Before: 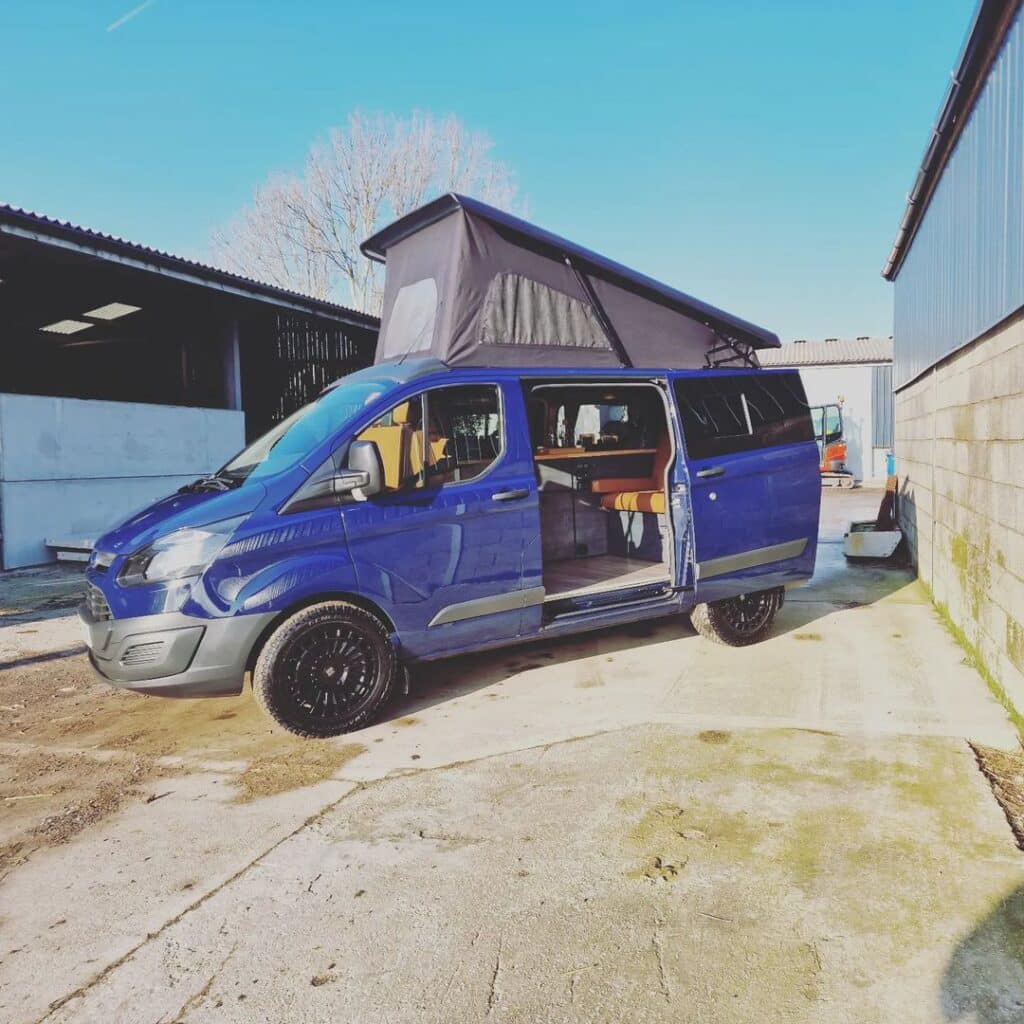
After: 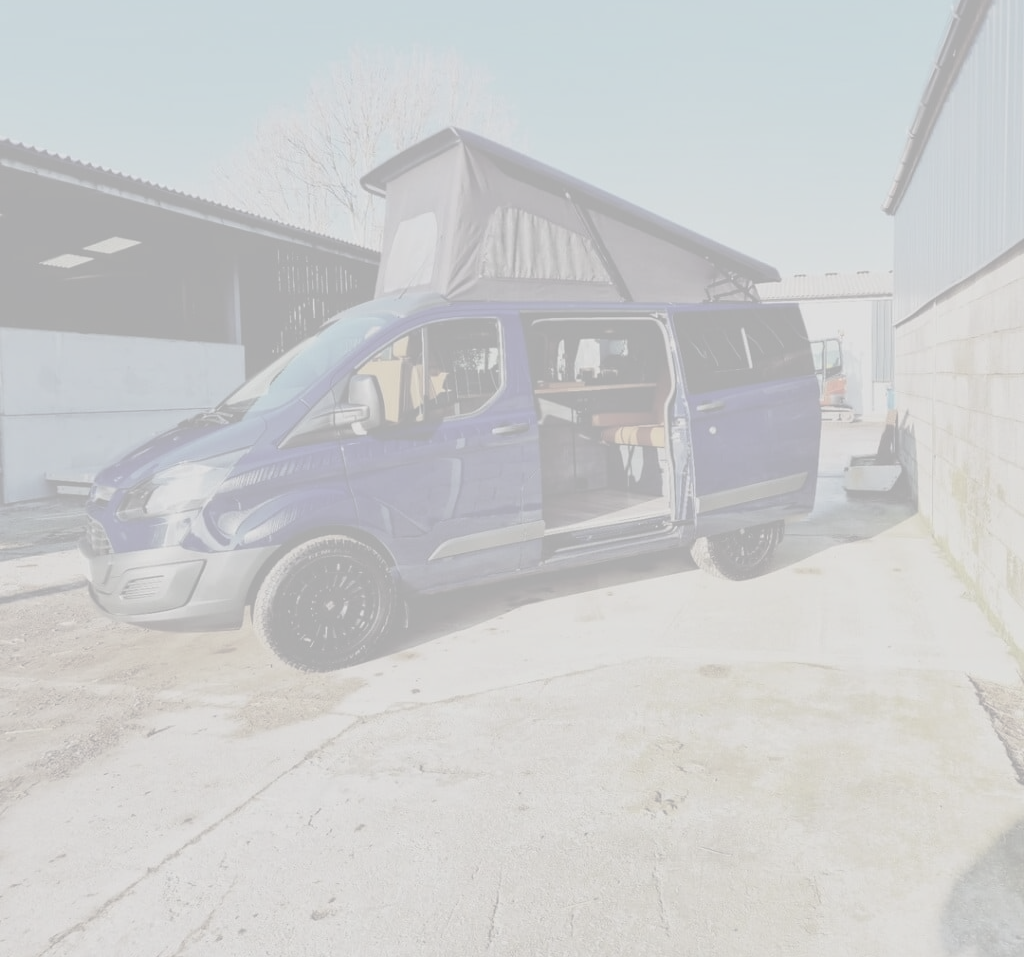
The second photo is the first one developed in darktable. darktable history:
crop and rotate: top 6.481%
contrast brightness saturation: contrast -0.327, brightness 0.737, saturation -0.795
exposure: black level correction -0.086, compensate highlight preservation false
